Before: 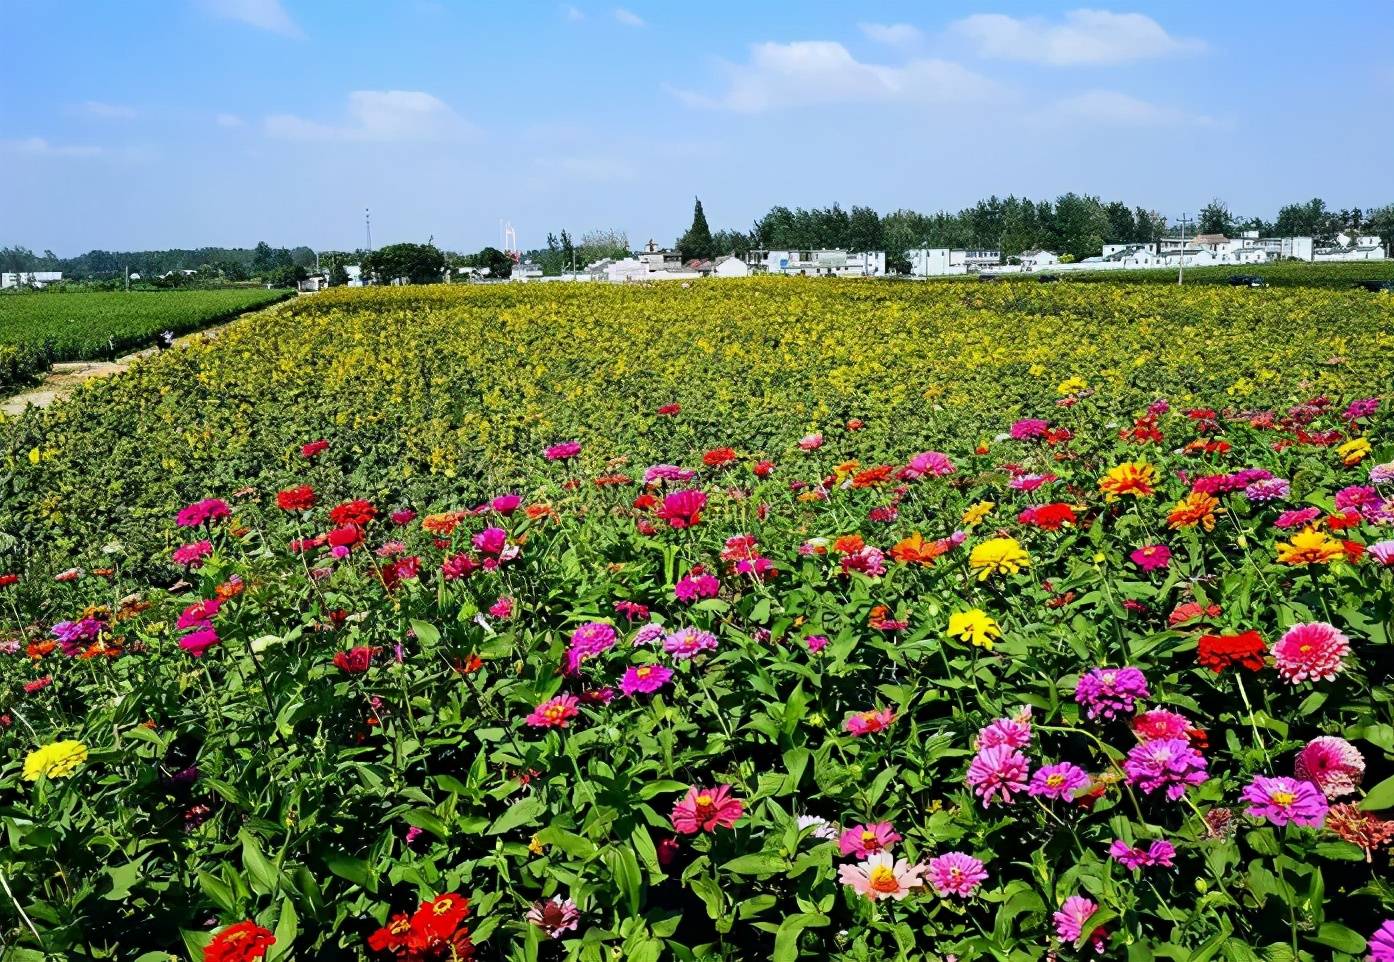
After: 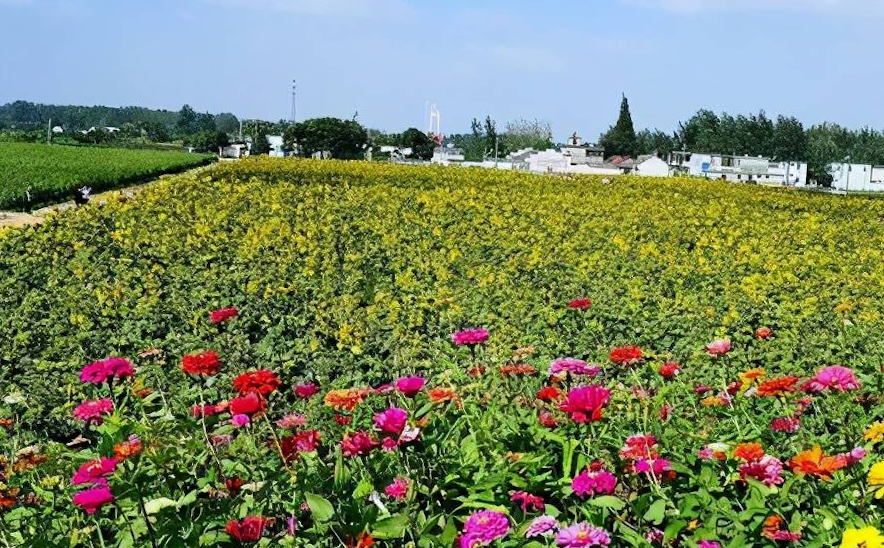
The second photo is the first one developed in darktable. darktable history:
crop and rotate: angle -4.43°, left 2.138%, top 6.631%, right 27.527%, bottom 30.157%
